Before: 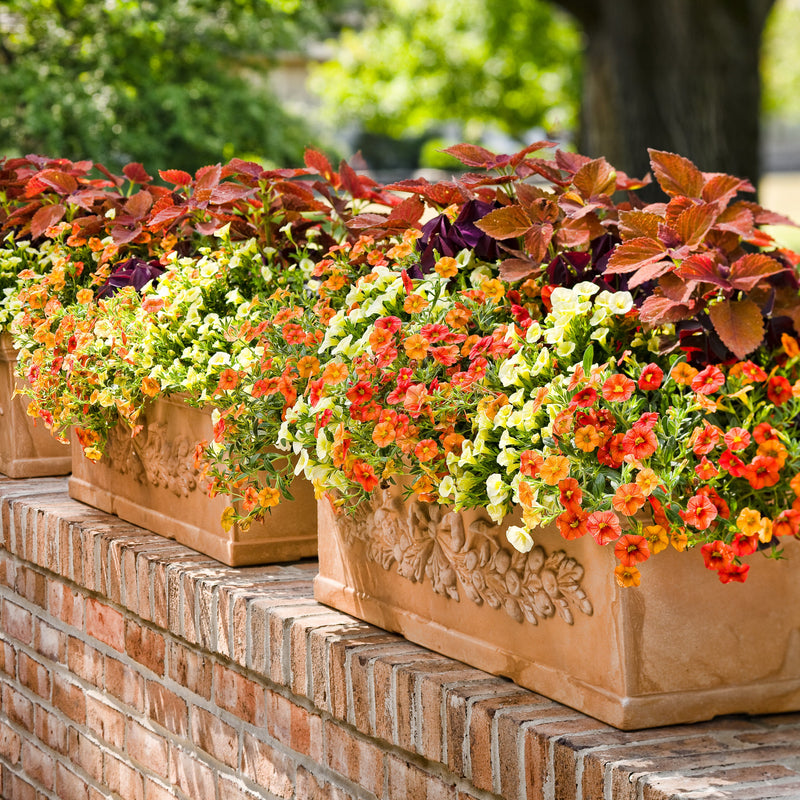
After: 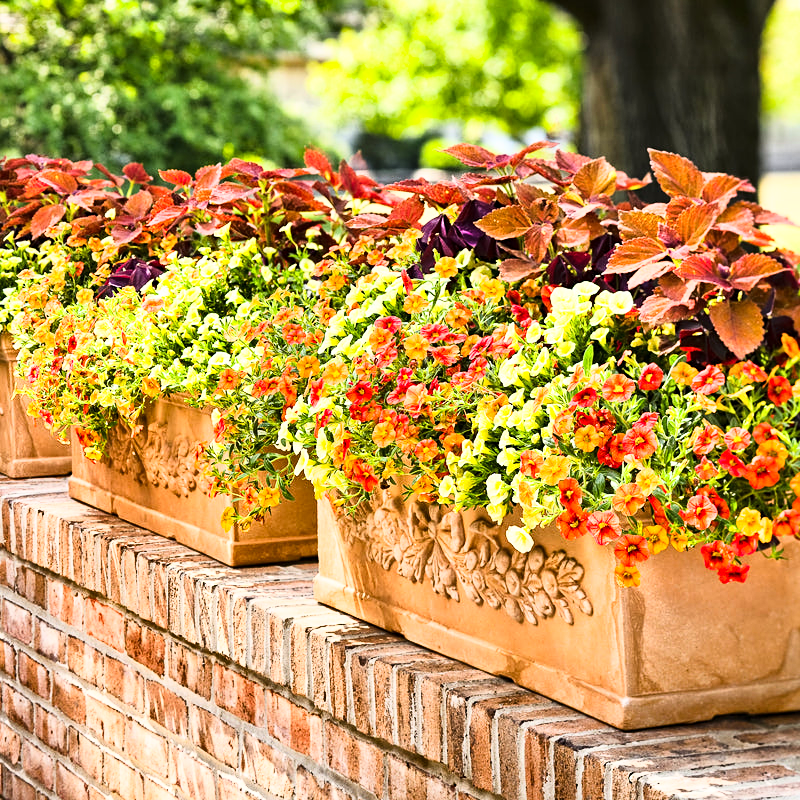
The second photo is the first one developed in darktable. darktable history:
base curve: curves: ch0 [(0, 0) (0.026, 0.03) (0.109, 0.232) (0.351, 0.748) (0.669, 0.968) (1, 1)]
shadows and highlights: soften with gaussian
sharpen: amount 0.207
